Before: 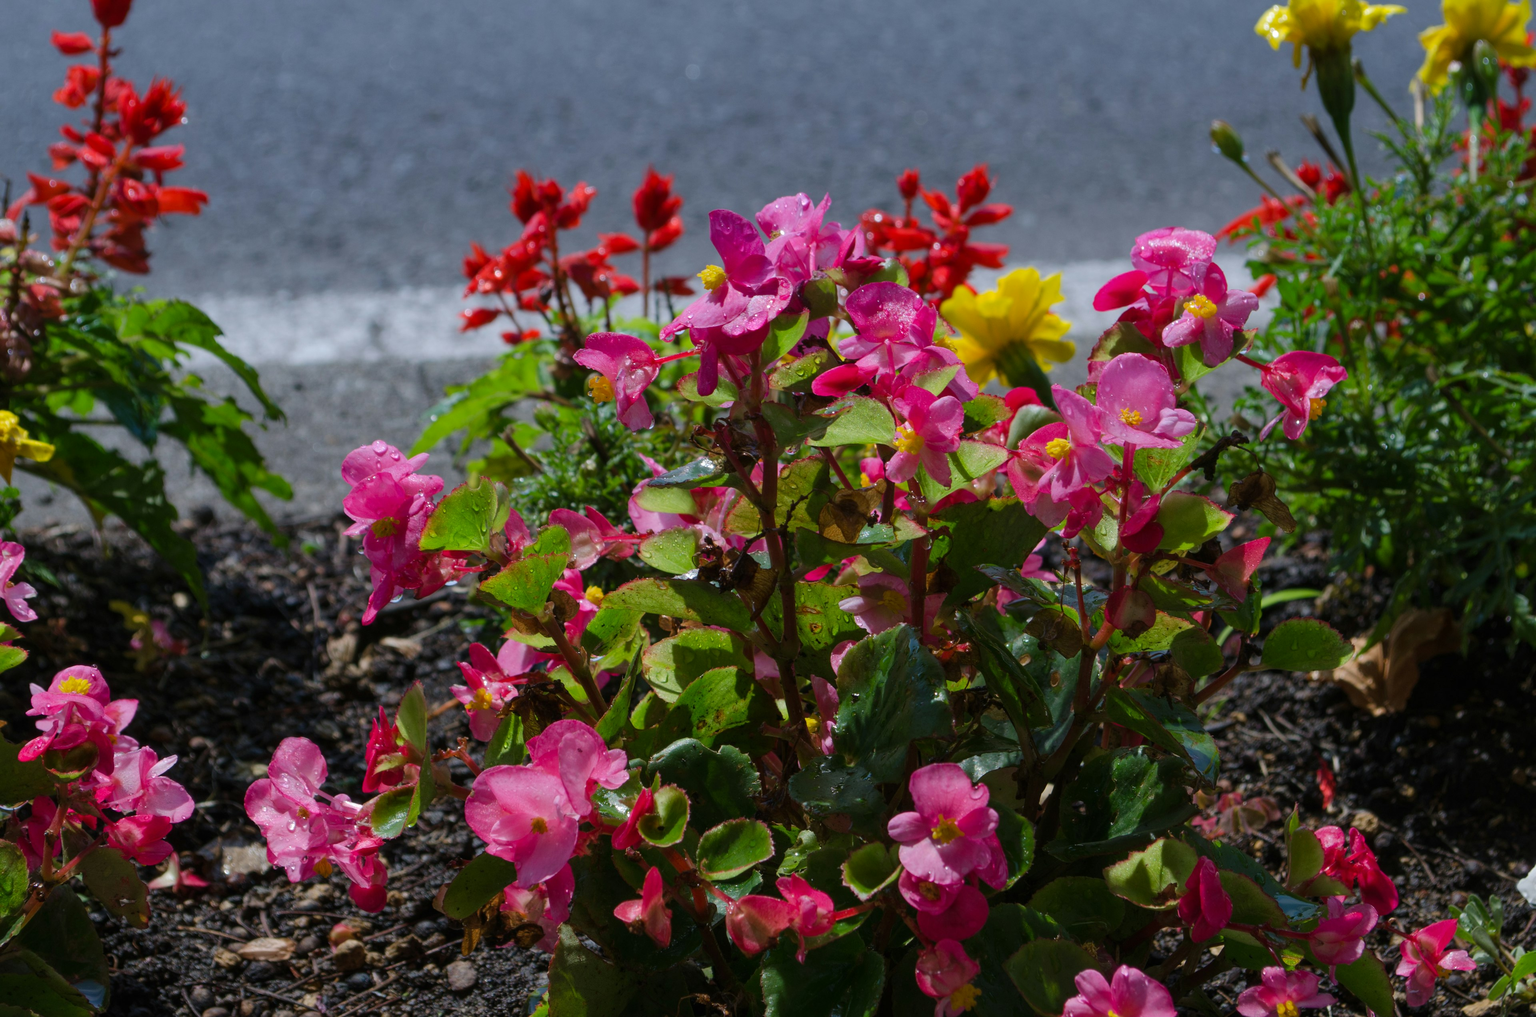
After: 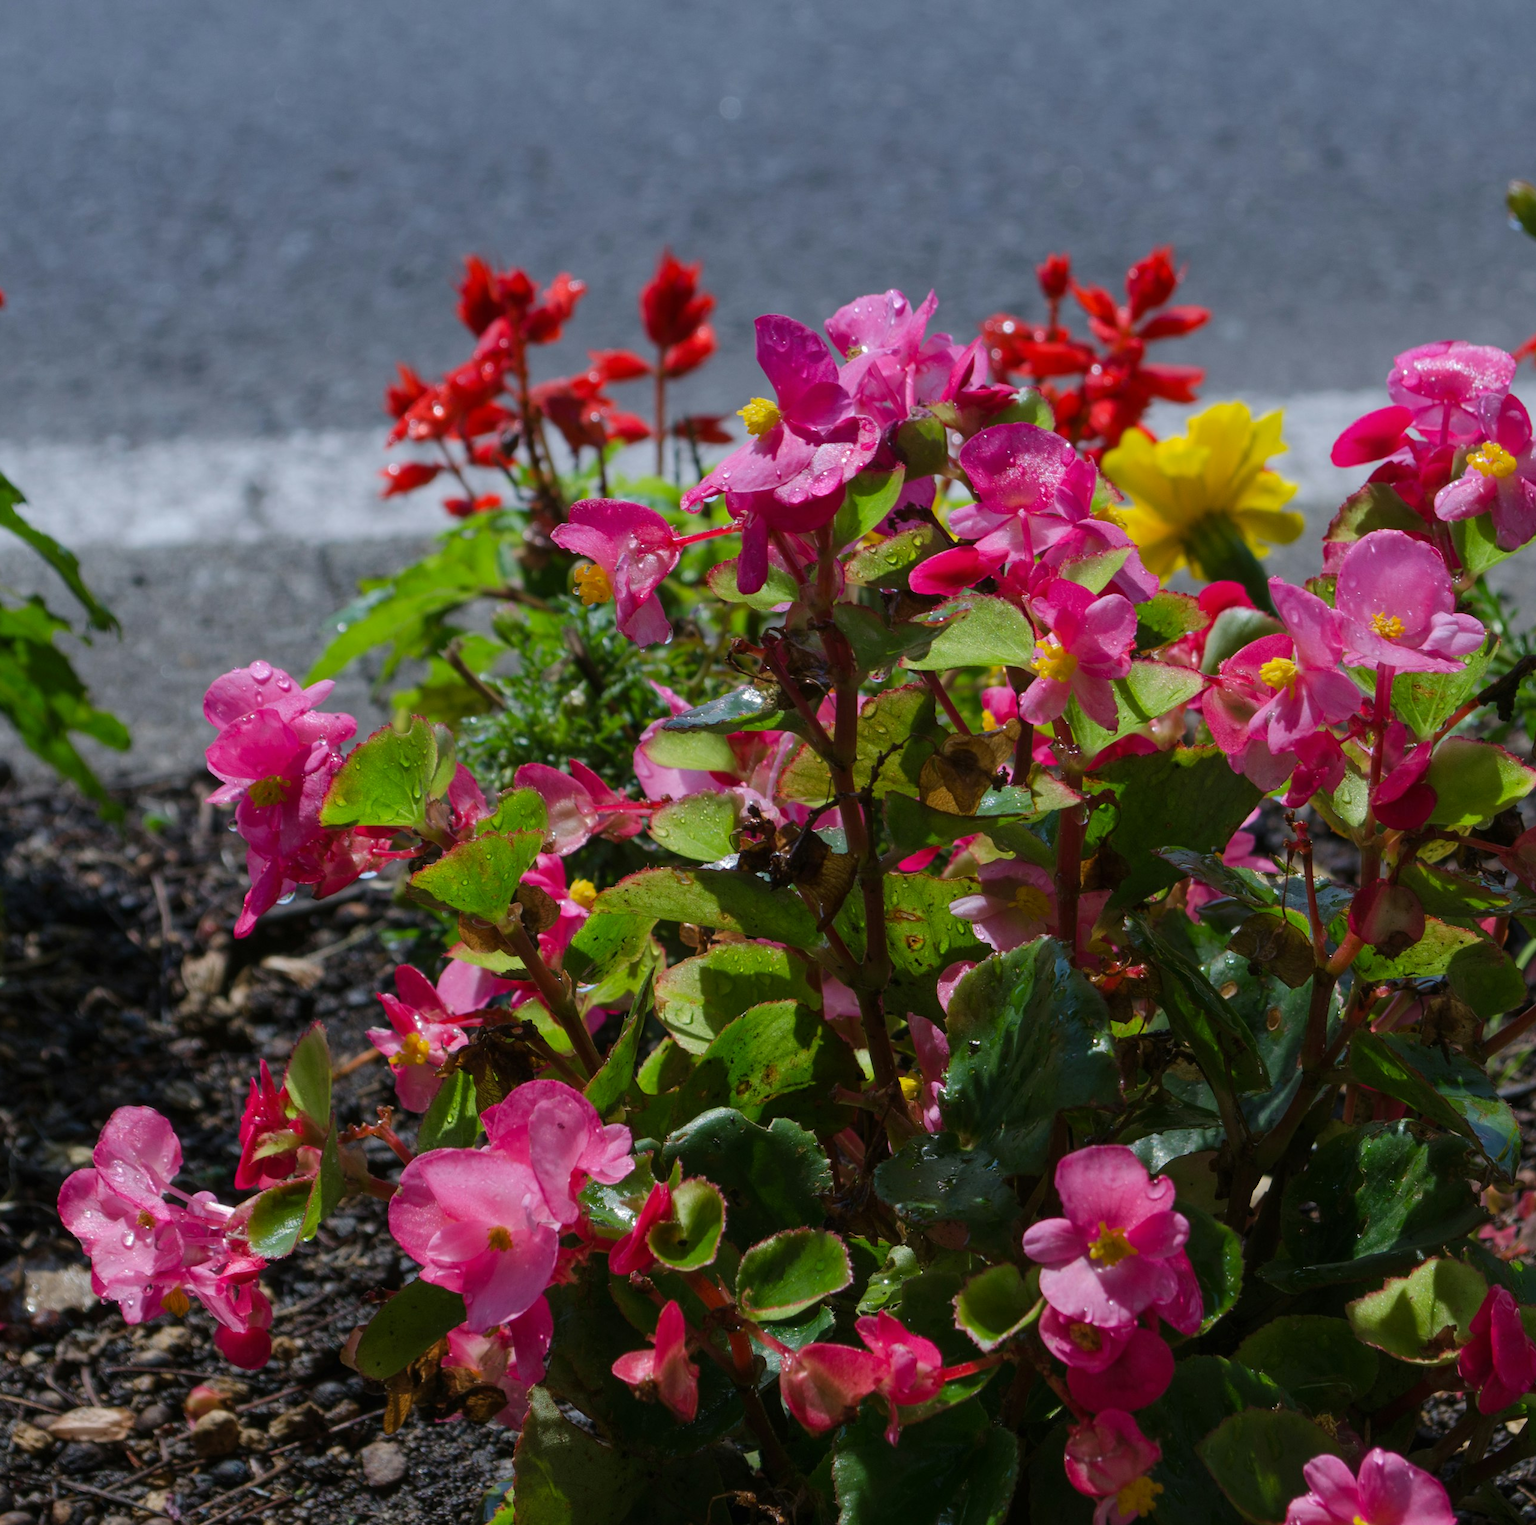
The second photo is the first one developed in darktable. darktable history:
crop and rotate: left 13.437%, right 19.875%
